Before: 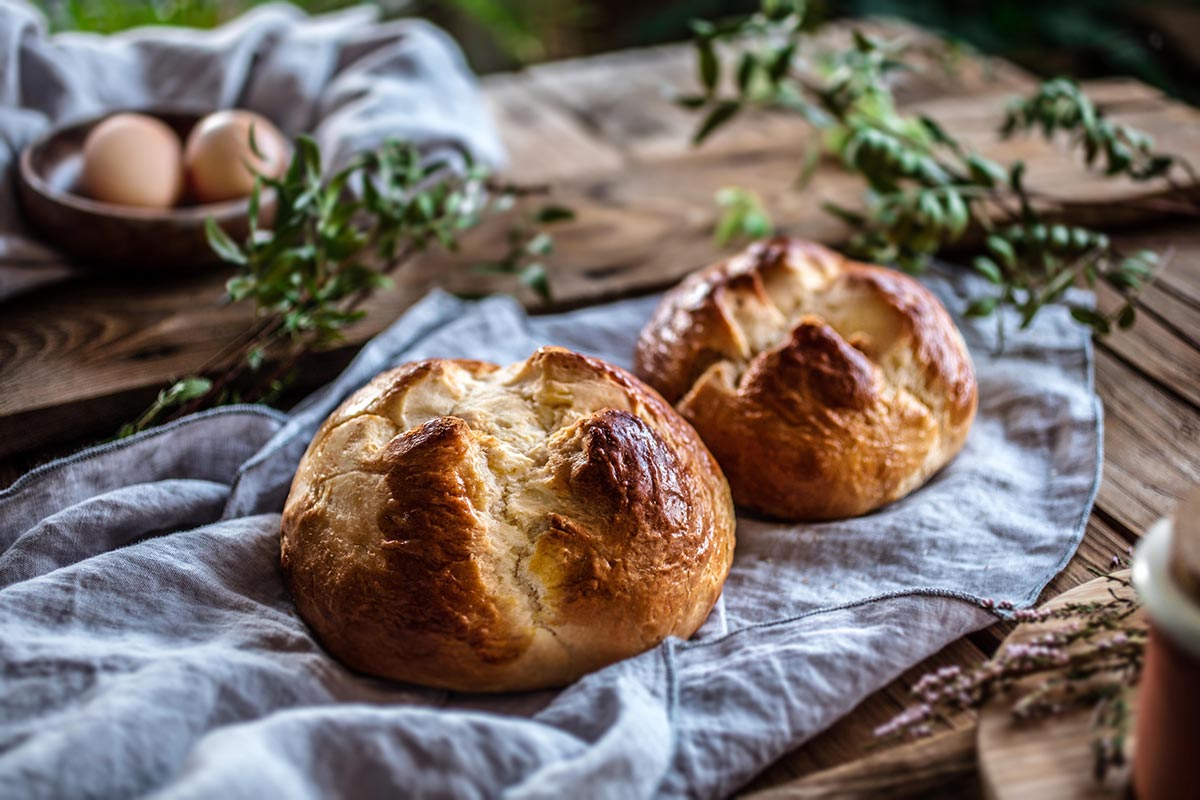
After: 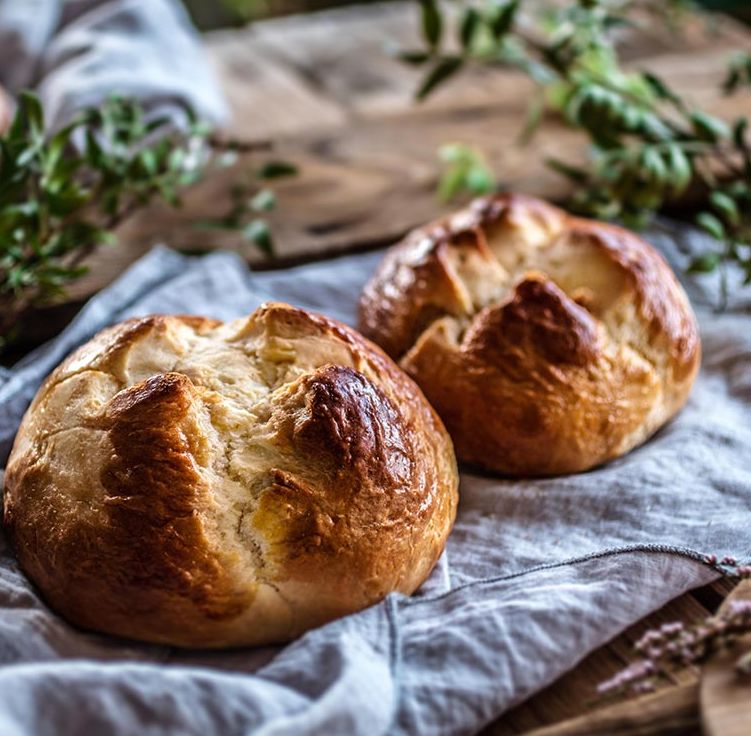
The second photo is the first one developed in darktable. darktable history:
crop and rotate: left 23.15%, top 5.62%, right 14.187%, bottom 2.302%
